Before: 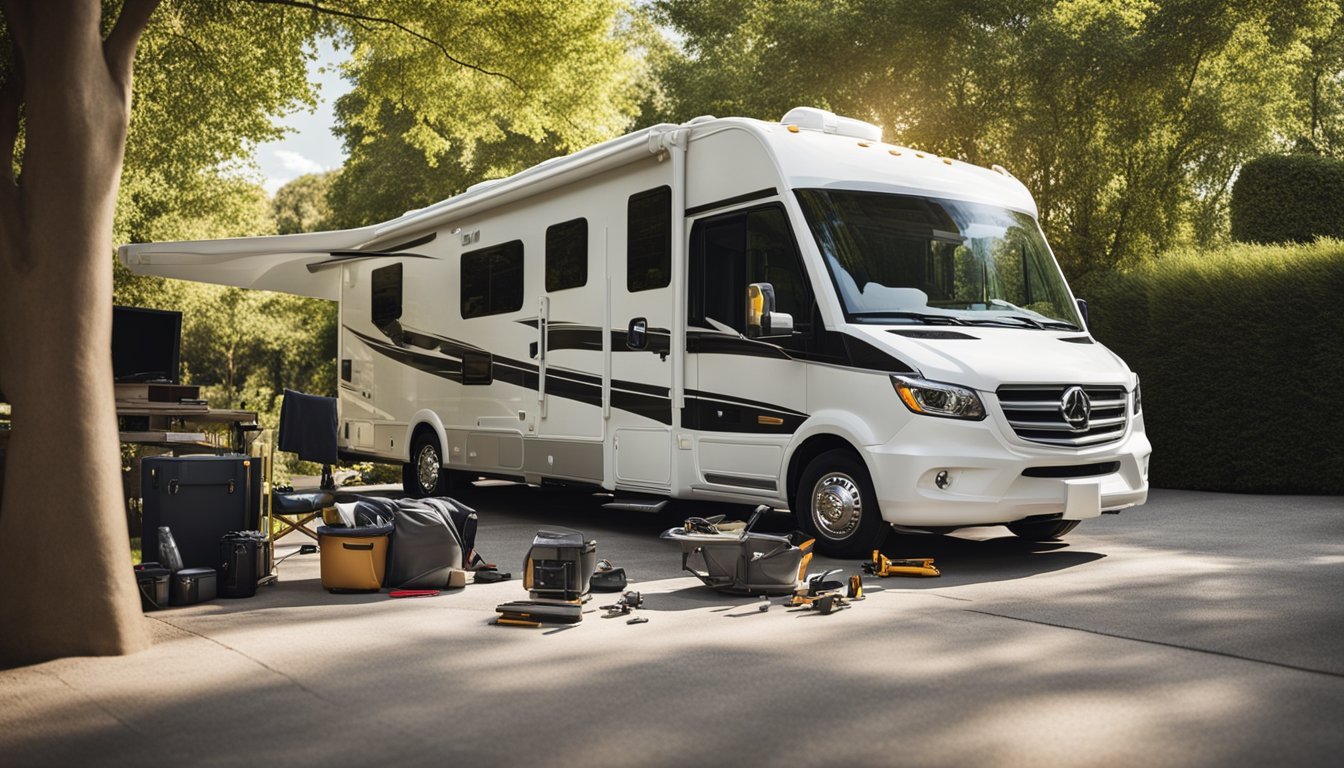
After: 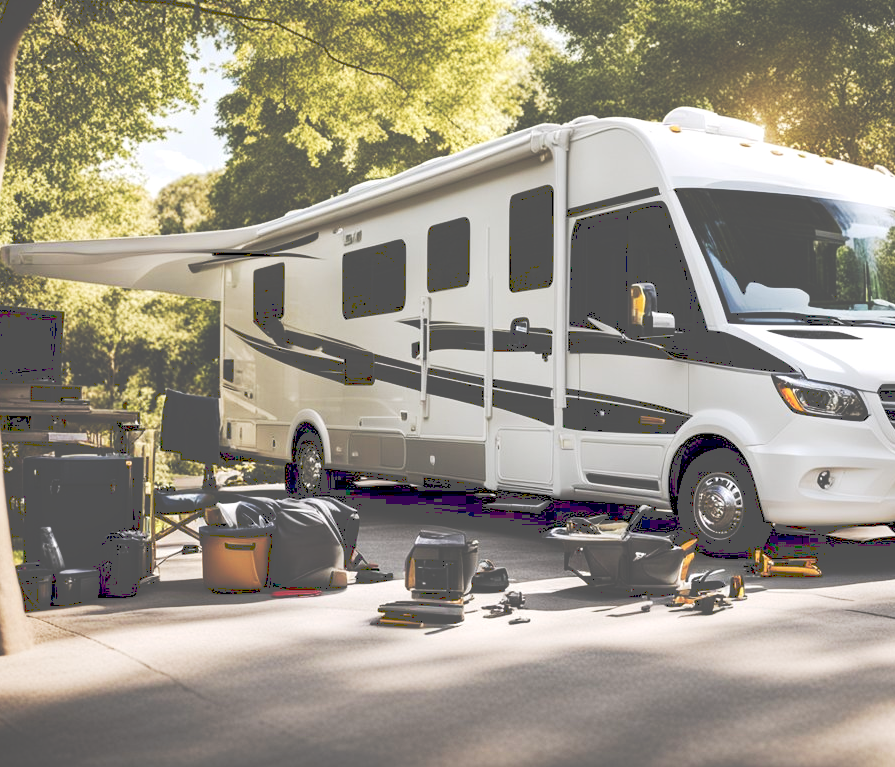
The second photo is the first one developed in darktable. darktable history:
exposure: black level correction 0.004, exposure 0.014 EV, compensate highlight preservation false
crop and rotate: left 8.786%, right 24.548%
tone curve: curves: ch0 [(0, 0) (0.003, 0.319) (0.011, 0.319) (0.025, 0.319) (0.044, 0.323) (0.069, 0.324) (0.1, 0.328) (0.136, 0.329) (0.177, 0.337) (0.224, 0.351) (0.277, 0.373) (0.335, 0.413) (0.399, 0.458) (0.468, 0.533) (0.543, 0.617) (0.623, 0.71) (0.709, 0.783) (0.801, 0.849) (0.898, 0.911) (1, 1)], preserve colors none
white balance: red 1.004, blue 1.024
color zones: curves: ch0 [(0, 0.613) (0.01, 0.613) (0.245, 0.448) (0.498, 0.529) (0.642, 0.665) (0.879, 0.777) (0.99, 0.613)]; ch1 [(0, 0) (0.143, 0) (0.286, 0) (0.429, 0) (0.571, 0) (0.714, 0) (0.857, 0)], mix -93.41%
levels: levels [0, 0.474, 0.947]
